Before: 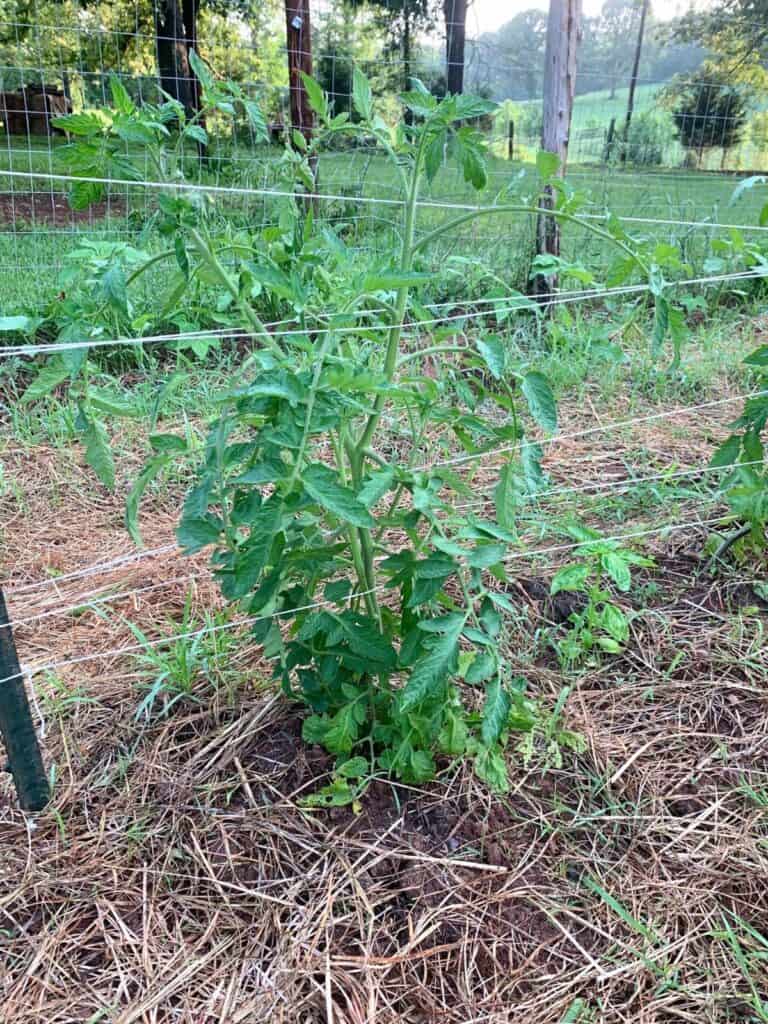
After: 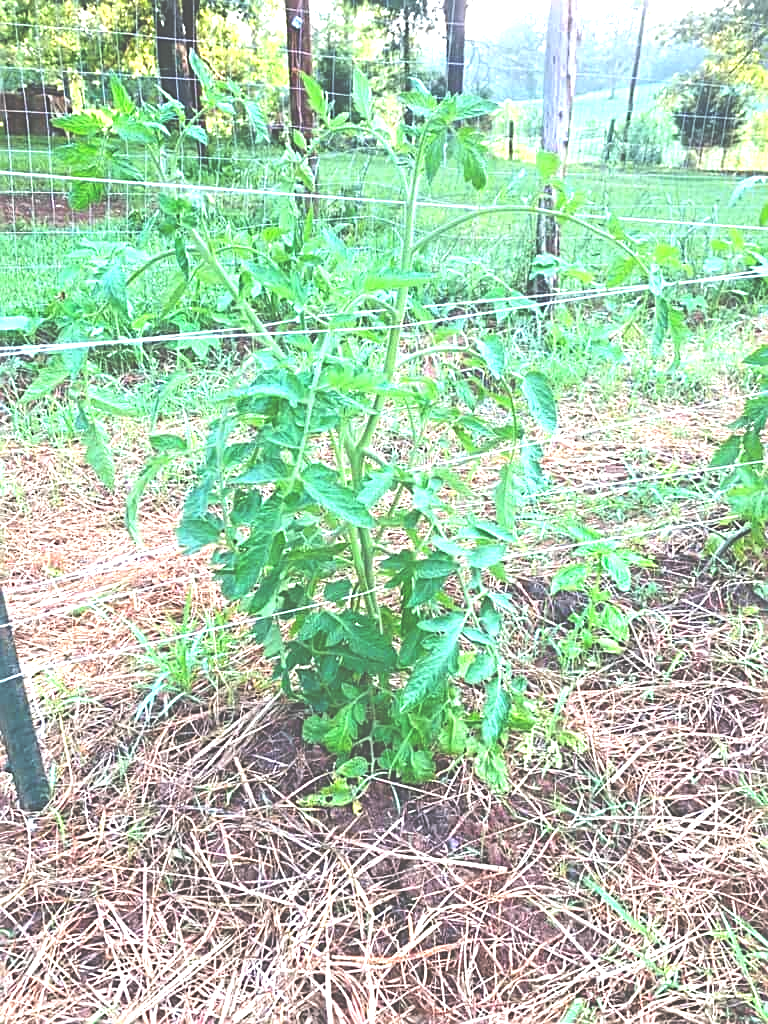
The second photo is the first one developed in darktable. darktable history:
contrast brightness saturation: contrast -0.1, brightness 0.05, saturation 0.08
sharpen: on, module defaults
exposure: black level correction -0.023, exposure 1.397 EV, compensate highlight preservation false
